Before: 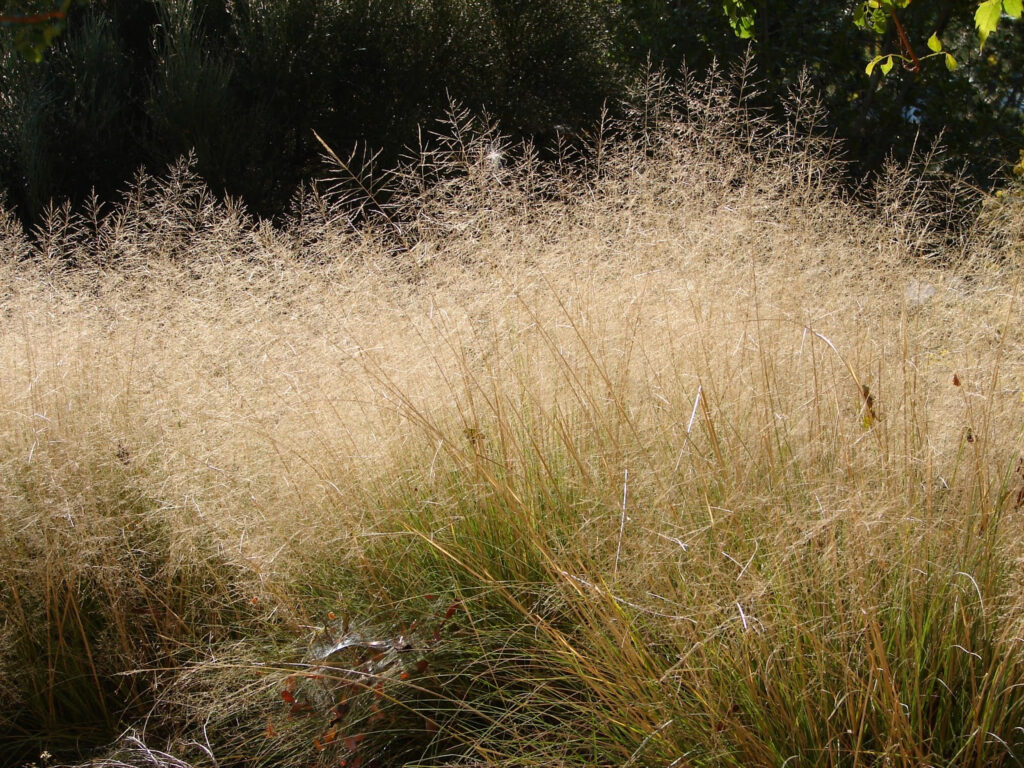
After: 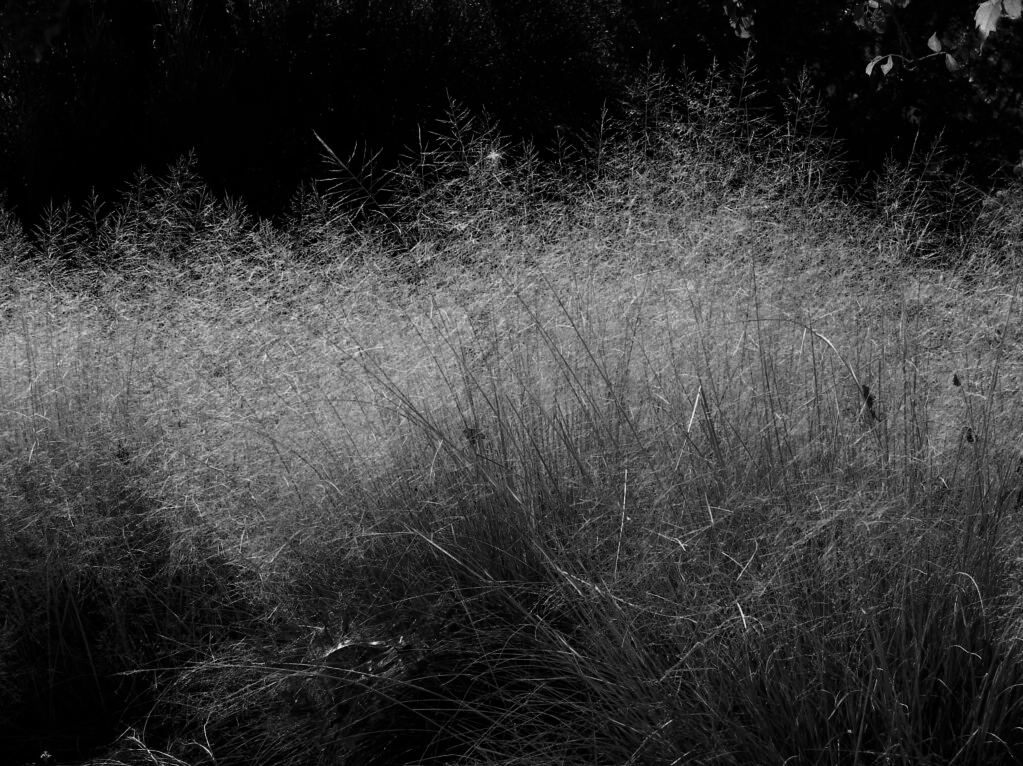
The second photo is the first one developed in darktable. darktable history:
crop: top 0.05%, bottom 0.098%
contrast brightness saturation: contrast -0.03, brightness -0.59, saturation -1
